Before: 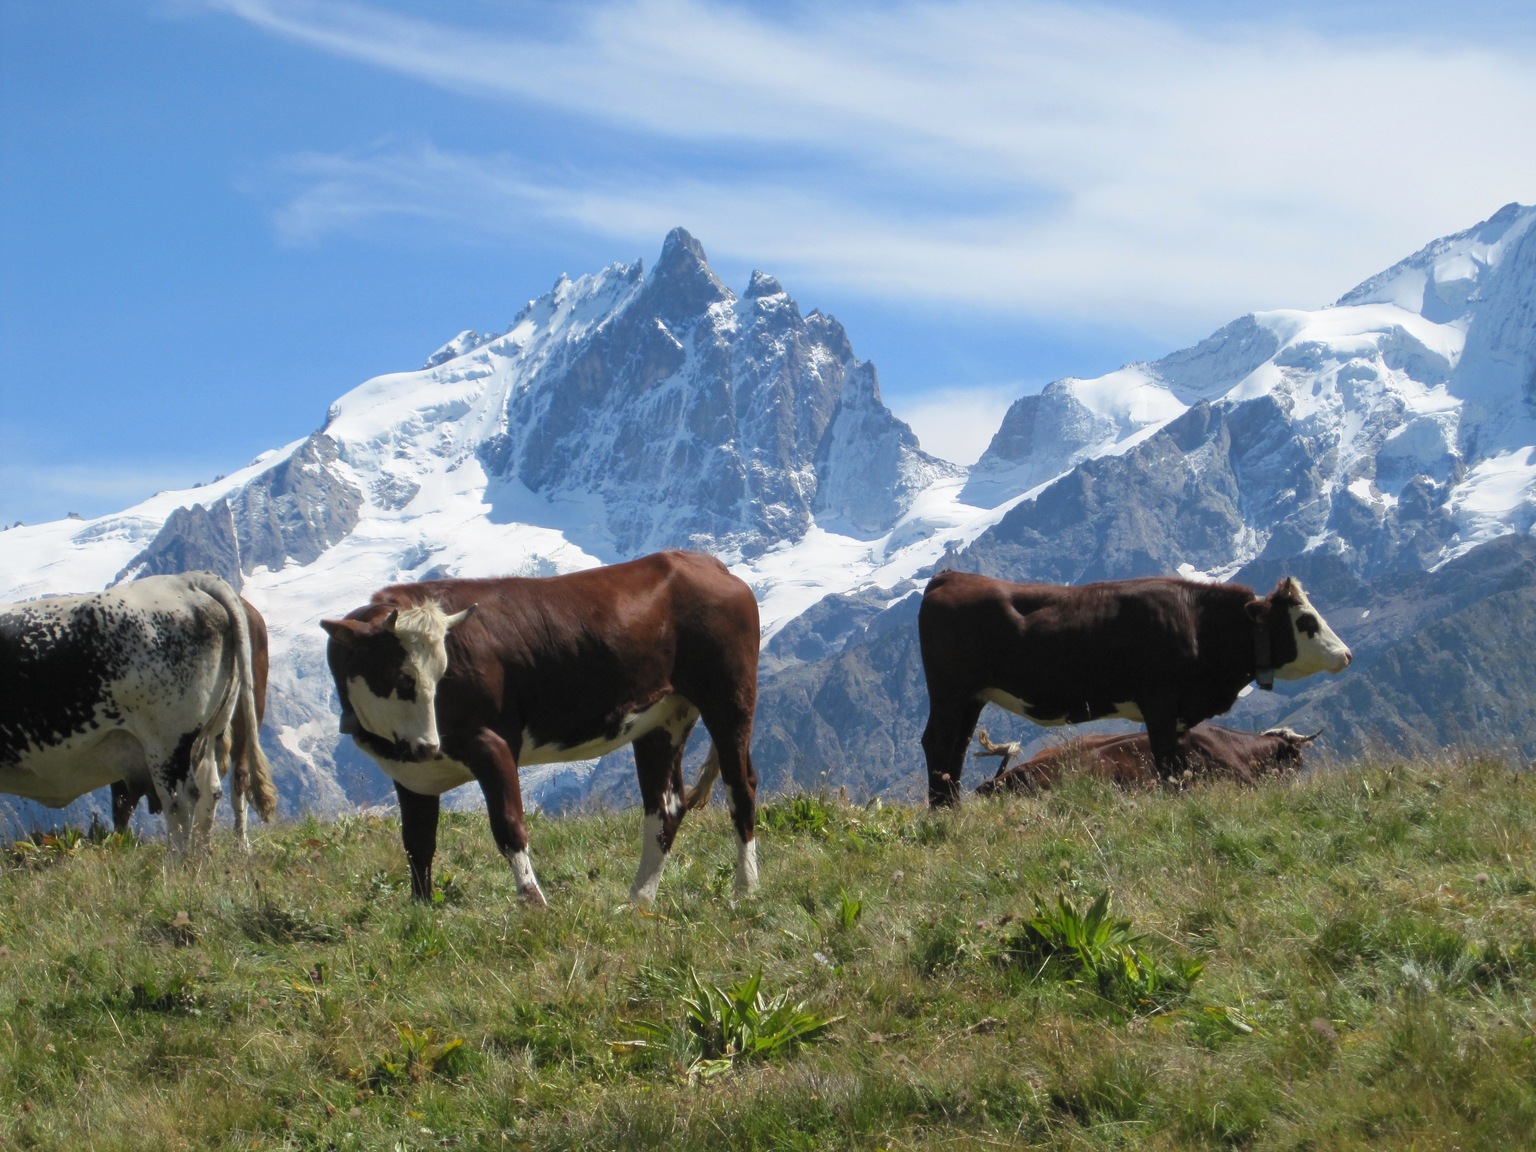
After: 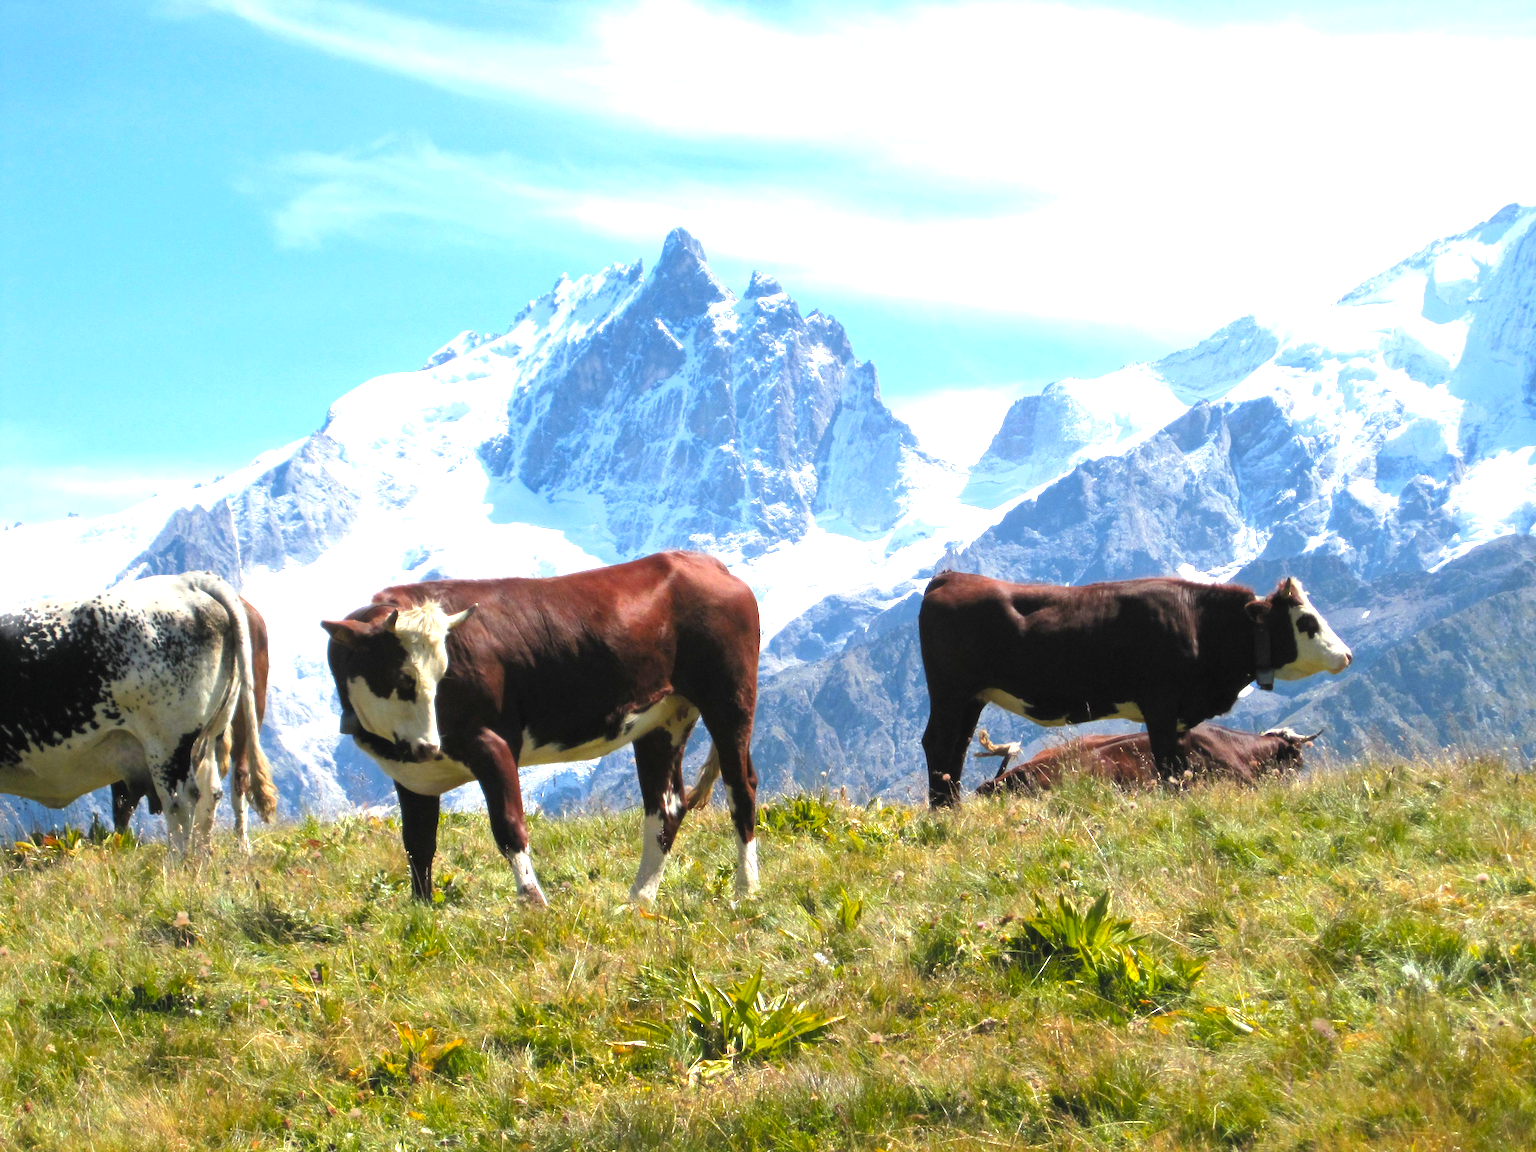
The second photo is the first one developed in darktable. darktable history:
color zones: curves: ch1 [(0.24, 0.629) (0.75, 0.5)]; ch2 [(0.255, 0.454) (0.745, 0.491)]
levels: levels [0, 0.352, 0.703]
